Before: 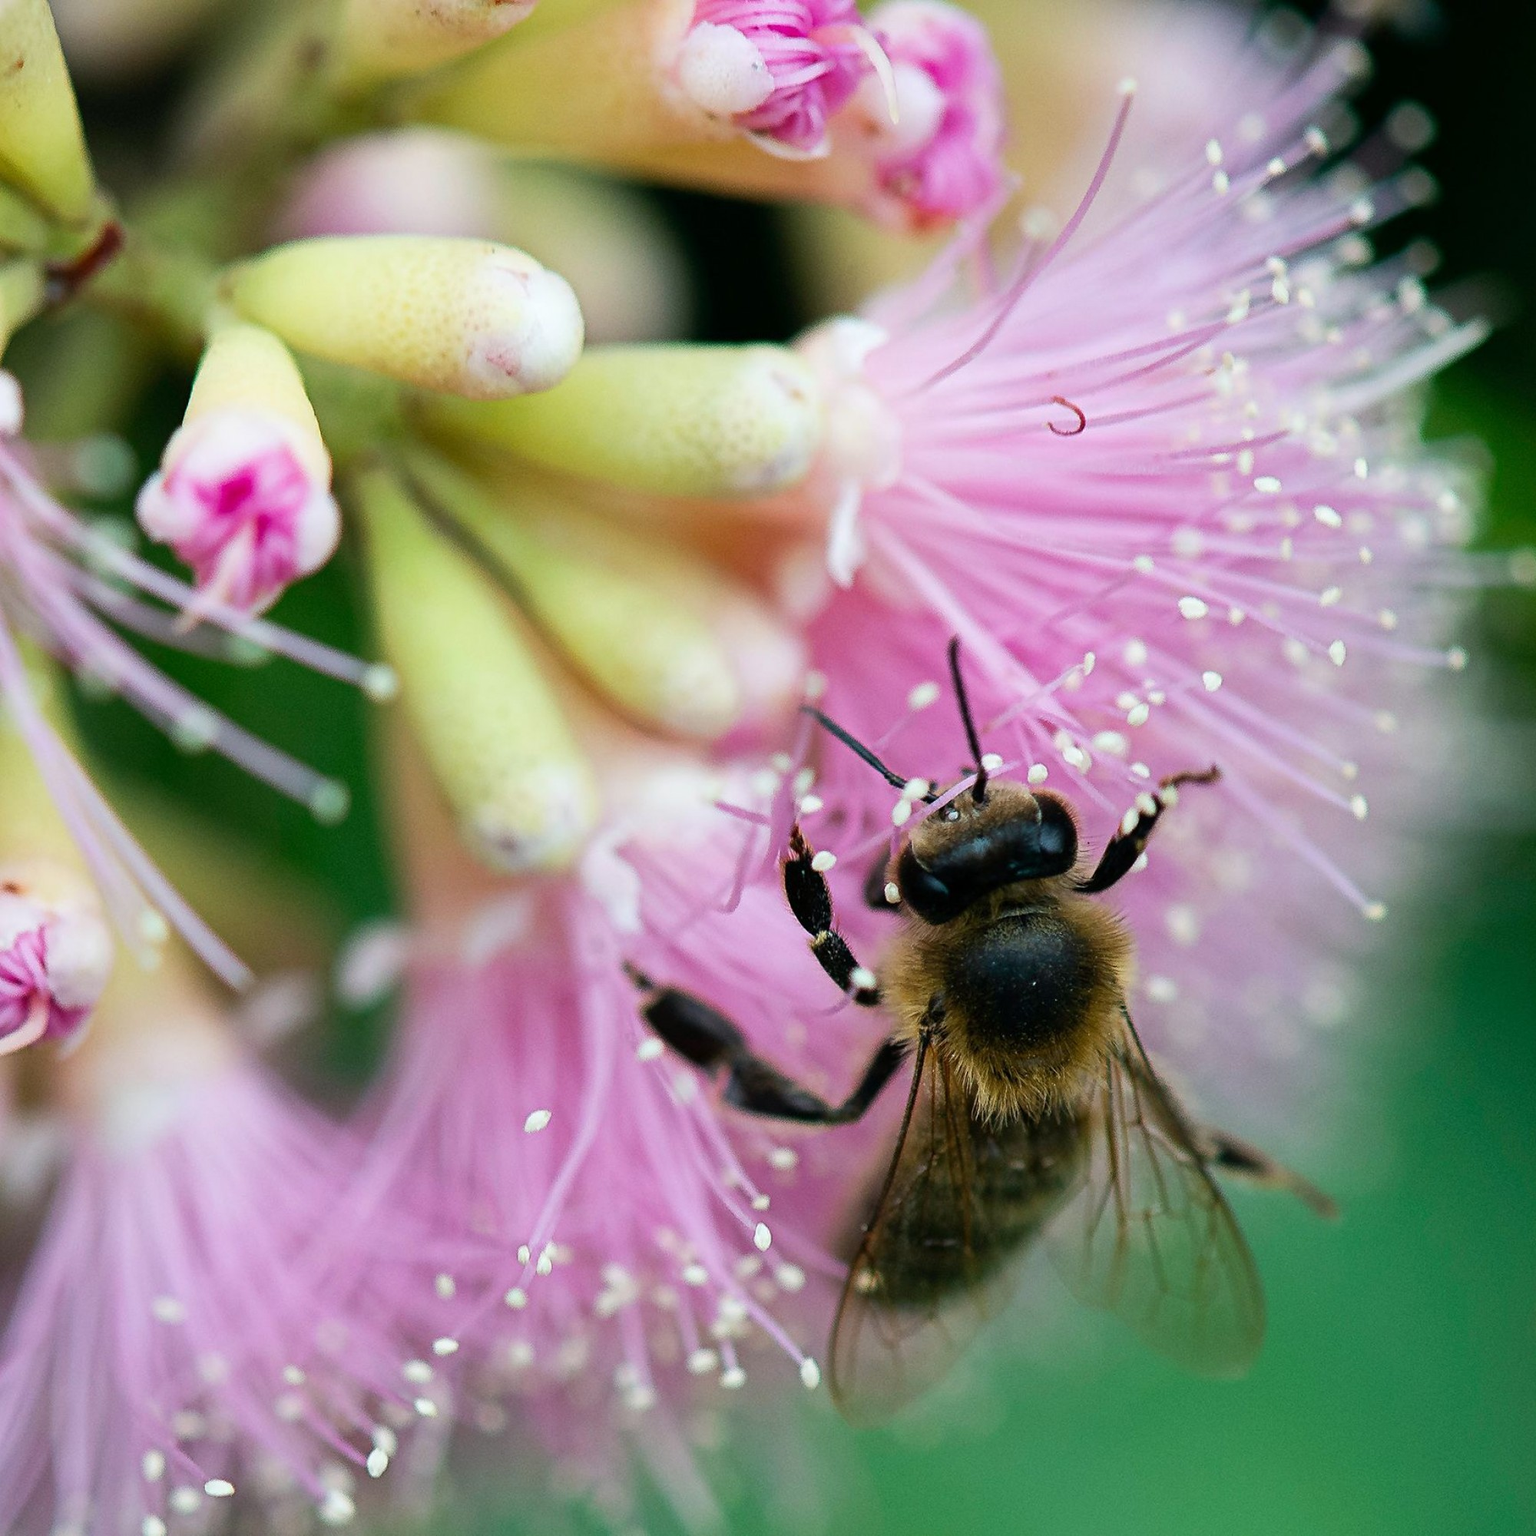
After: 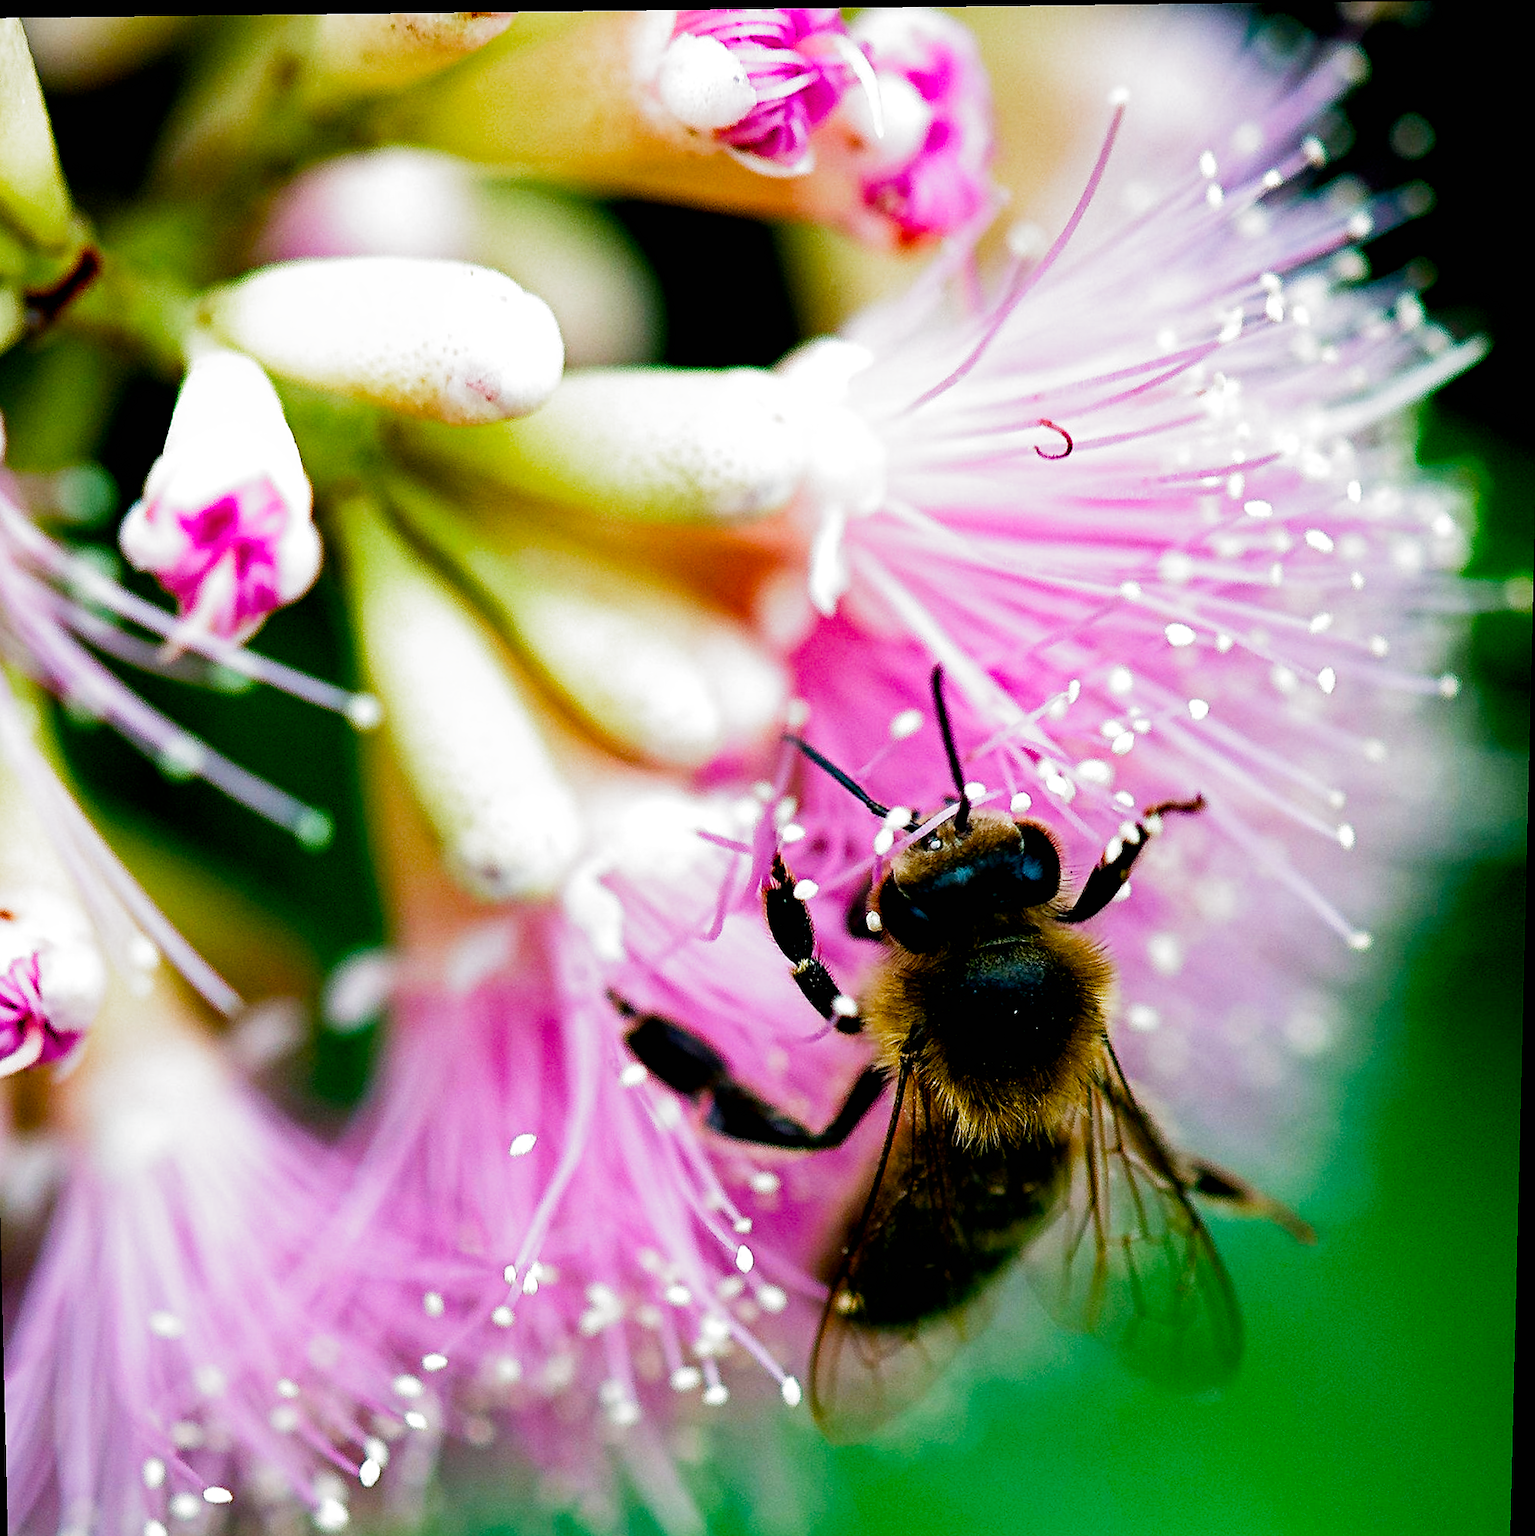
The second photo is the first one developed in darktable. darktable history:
rotate and perspective: lens shift (vertical) 0.048, lens shift (horizontal) -0.024, automatic cropping off
crop and rotate: left 1.774%, right 0.633%, bottom 1.28%
filmic rgb: black relative exposure -8.2 EV, white relative exposure 2.2 EV, threshold 3 EV, hardness 7.11, latitude 75%, contrast 1.325, highlights saturation mix -2%, shadows ↔ highlights balance 30%, preserve chrominance no, color science v5 (2021), contrast in shadows safe, contrast in highlights safe, enable highlight reconstruction true
sharpen: radius 1
exposure: compensate highlight preservation false
color balance rgb: shadows lift › luminance -9.41%, highlights gain › luminance 17.6%, global offset › luminance -1.45%, perceptual saturation grading › highlights -17.77%, perceptual saturation grading › mid-tones 33.1%, perceptual saturation grading › shadows 50.52%, global vibrance 24.22%
